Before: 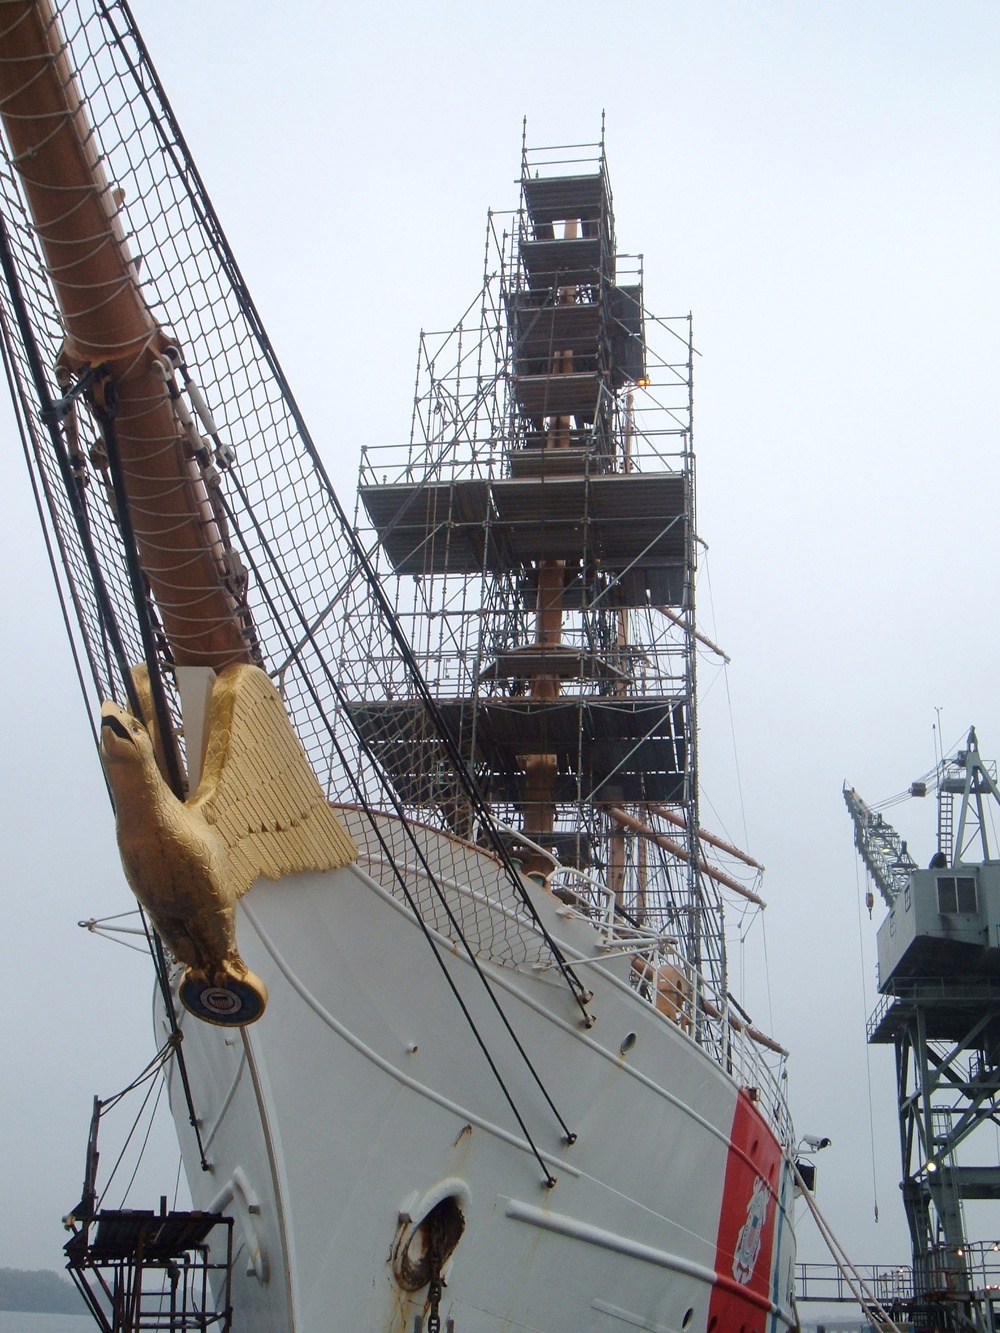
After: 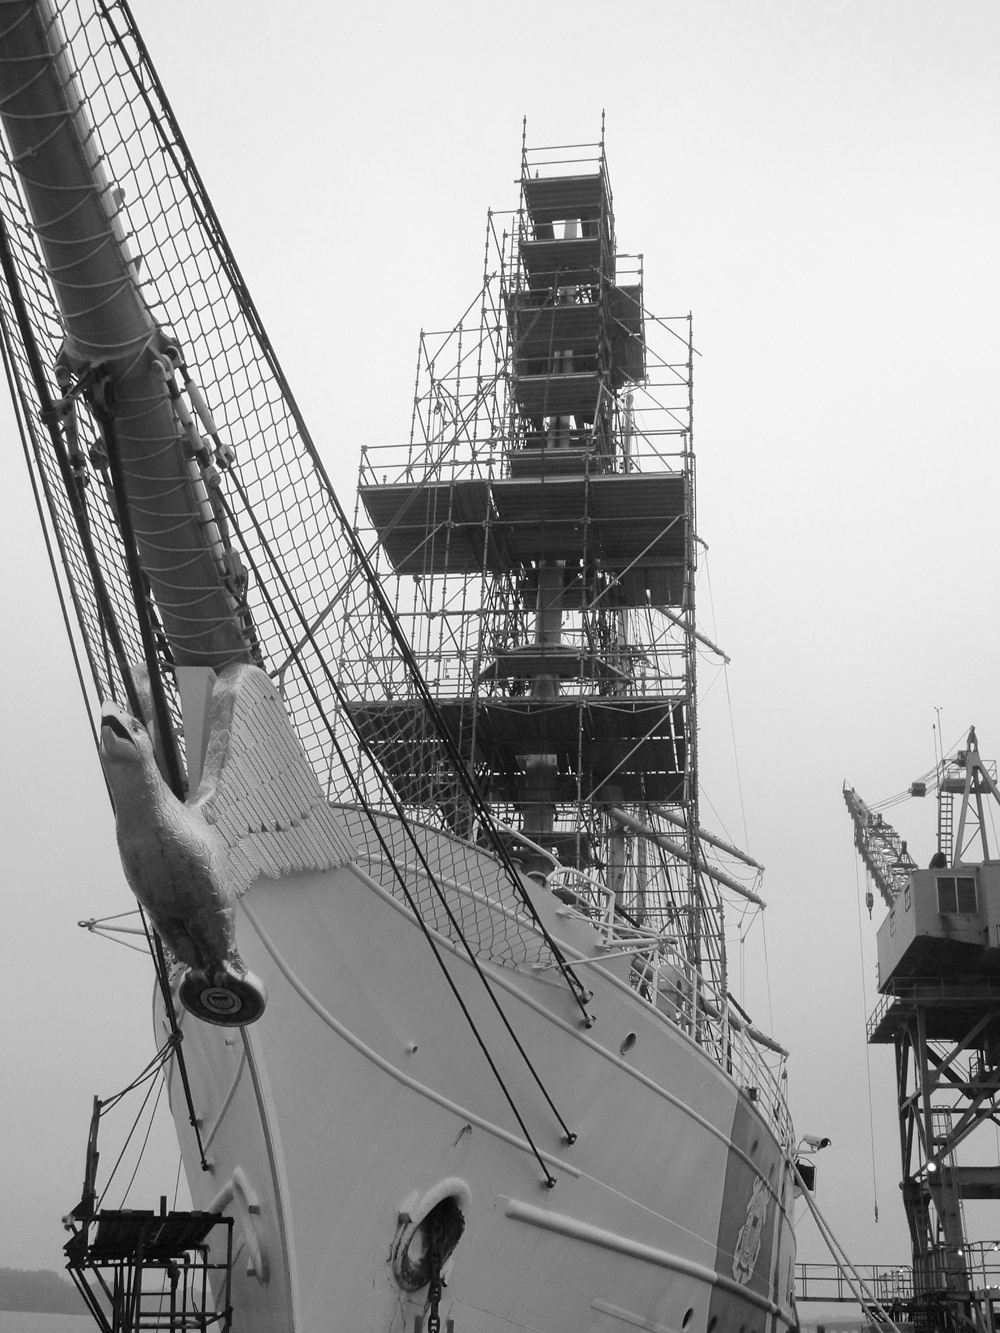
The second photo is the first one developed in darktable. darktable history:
color calibration: output gray [0.714, 0.278, 0, 0], illuminant same as pipeline (D50), adaptation none (bypass)
